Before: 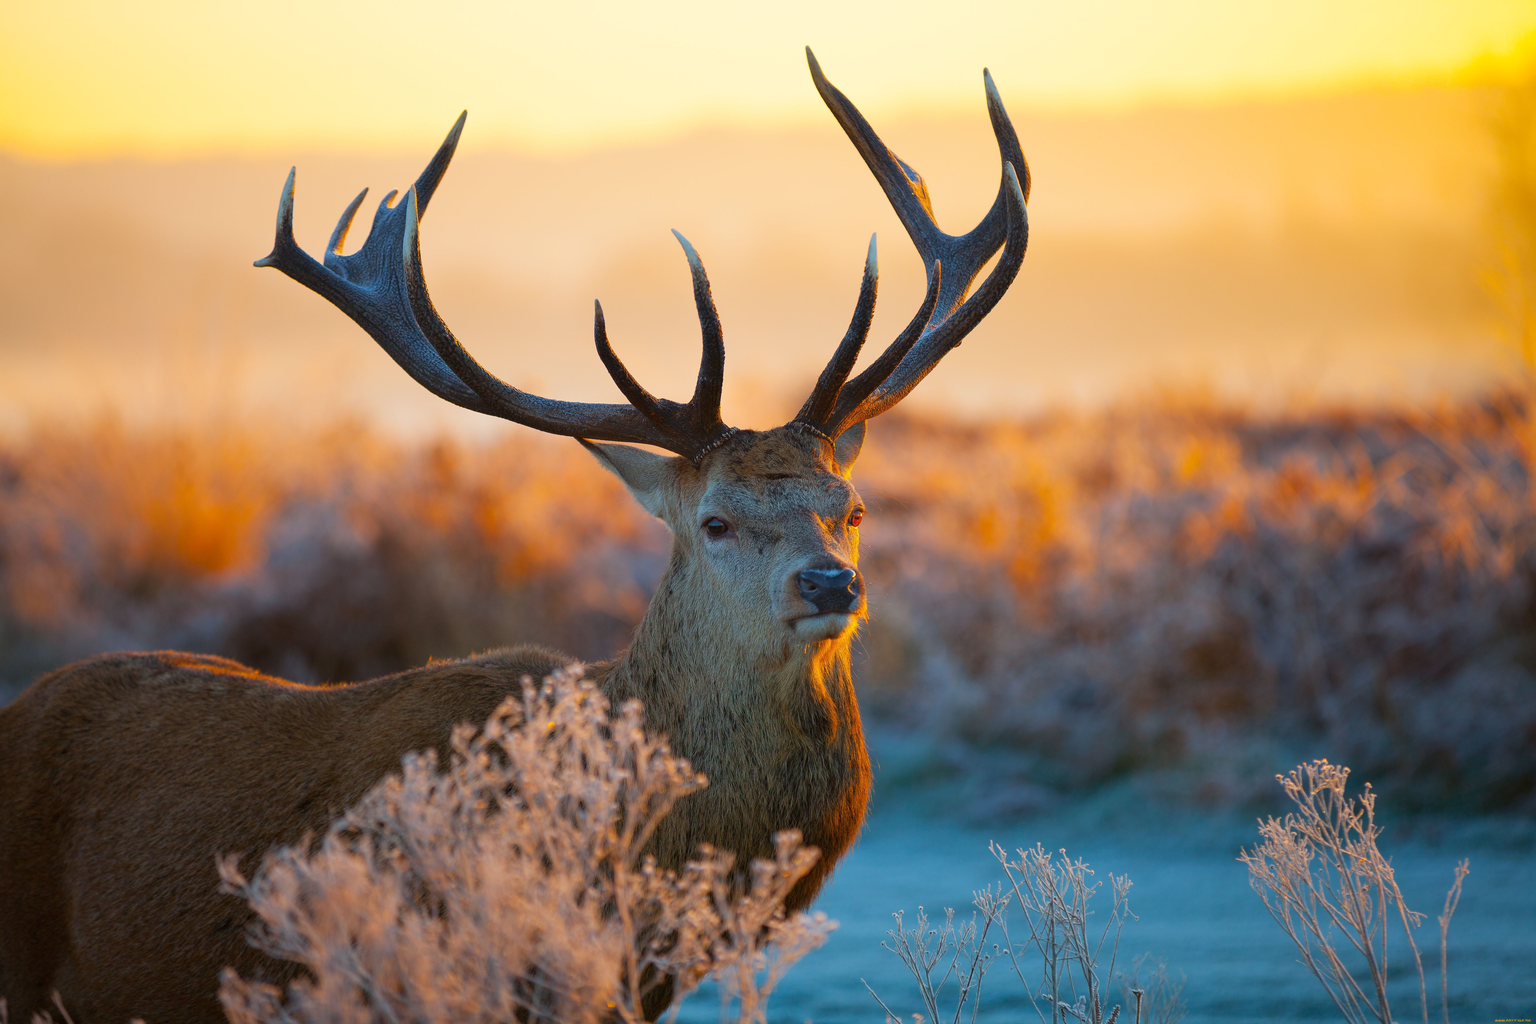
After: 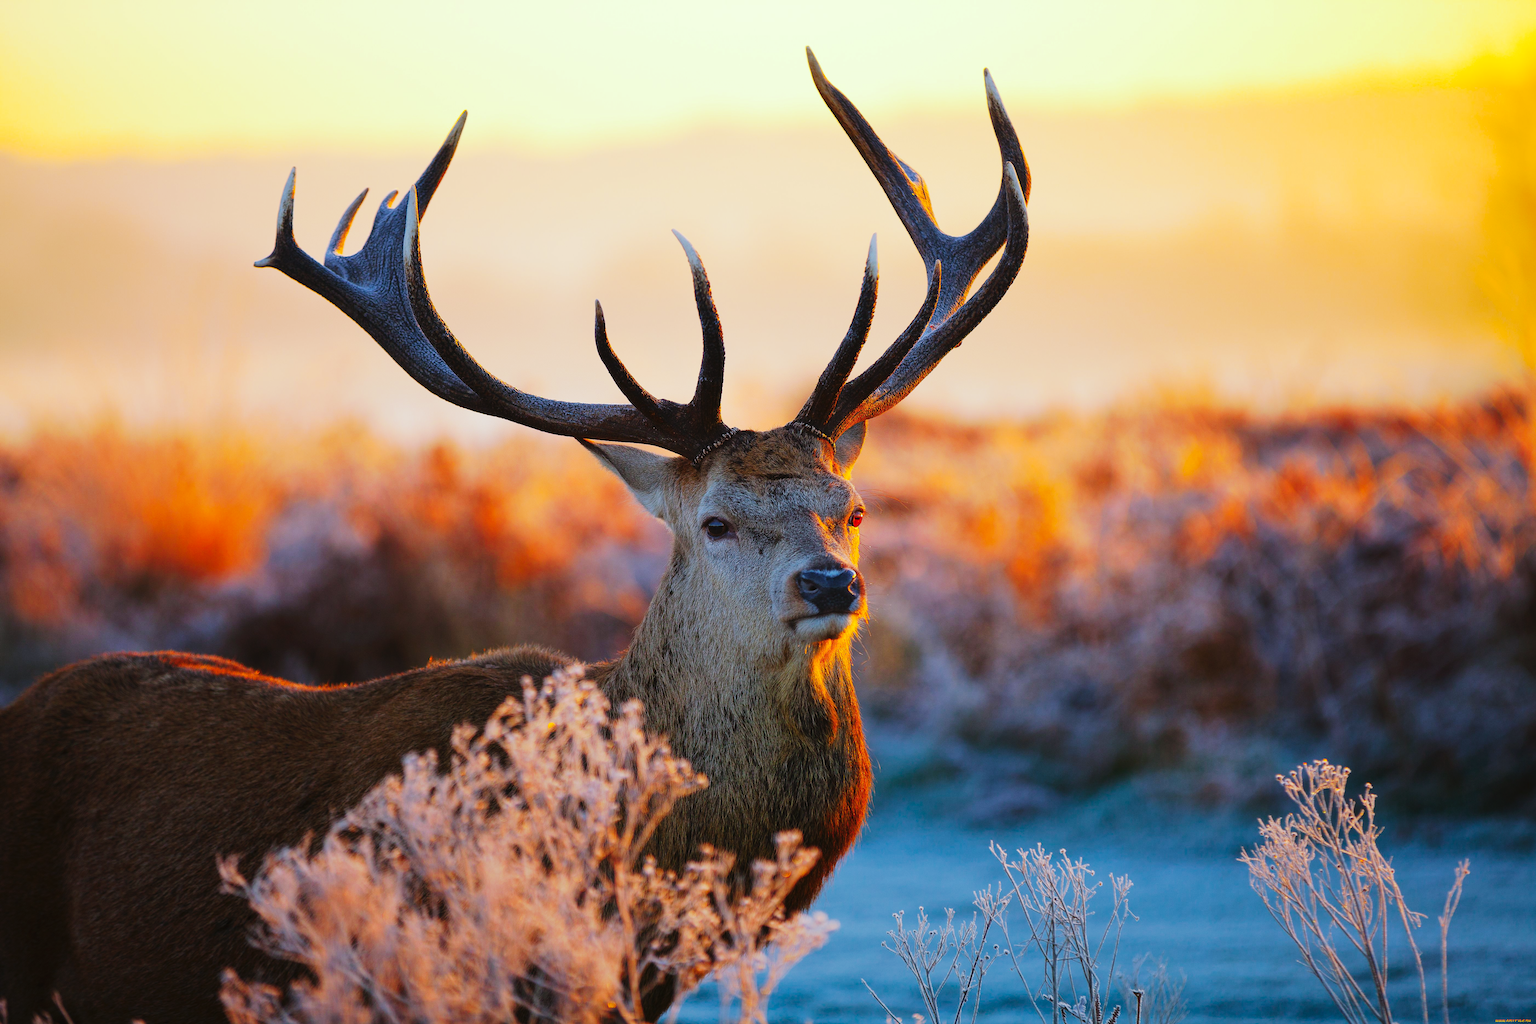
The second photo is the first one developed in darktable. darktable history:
tone curve: curves: ch0 [(0, 0) (0.003, 0.018) (0.011, 0.021) (0.025, 0.028) (0.044, 0.039) (0.069, 0.05) (0.1, 0.06) (0.136, 0.081) (0.177, 0.117) (0.224, 0.161) (0.277, 0.226) (0.335, 0.315) (0.399, 0.421) (0.468, 0.53) (0.543, 0.627) (0.623, 0.726) (0.709, 0.789) (0.801, 0.859) (0.898, 0.924) (1, 1)], preserve colors none
color look up table: target L [97.57, 93.49, 88.99, 83.09, 78.94, 76.75, 72.03, 72.57, 63.85, 58.24, 55.07, 34.25, 27.16, 3.936, 200.88, 78.69, 73.53, 63.47, 59.3, 49.22, 54.39, 49.5, 35.35, 30.36, 22.11, 23.94, 19.43, 97.13, 84.15, 80.19, 66.73, 61.5, 56.68, 56.08, 52.23, 59.68, 46.49, 39.37, 35.79, 34.05, 36.1, 19.04, 3.314, 93.57, 76.48, 77.28, 58.08, 43.94, 33.75], target a [-29.25, -31.06, -36.88, -35.51, -63.45, -7.688, -3.285, -2.222, -57.39, -28.38, -14.41, -21.37, -4.061, -6.024, 0, 20.65, 19.98, 44.72, 10.4, 66.06, 50.27, 66.31, 40.51, 6.19, 32.39, 33.7, 24.81, -6.847, 20.3, 28.63, 60.69, 17.89, 67.61, 33.85, 13.25, 47.44, 13.83, 17.08, 32.07, 40.9, 47.27, 25.84, 4.705, -22.2, -1.59, -34.7, -14.92, -15.36, 1.001], target b [48.76, 87.95, 2.766, 52.7, 37.76, 66.37, 35.7, 0.888, 51.93, 24.74, 43.22, 29.55, 35.98, 5.365, -0.001, 18.43, 57.95, 4.957, 22.56, 24.87, 49.39, 42.59, 5.704, 12.89, 4.066, 30.41, 28.36, -5.216, -16.07, -28.58, -50.78, -35.47, -25.34, -26.83, -63.32, -61.88, -18.84, -46.85, -83.25, -22.13, -57.83, -41.51, -24.04, -11.17, -25.13, -11.57, -42.29, -9.255, -28.41], num patches 49
